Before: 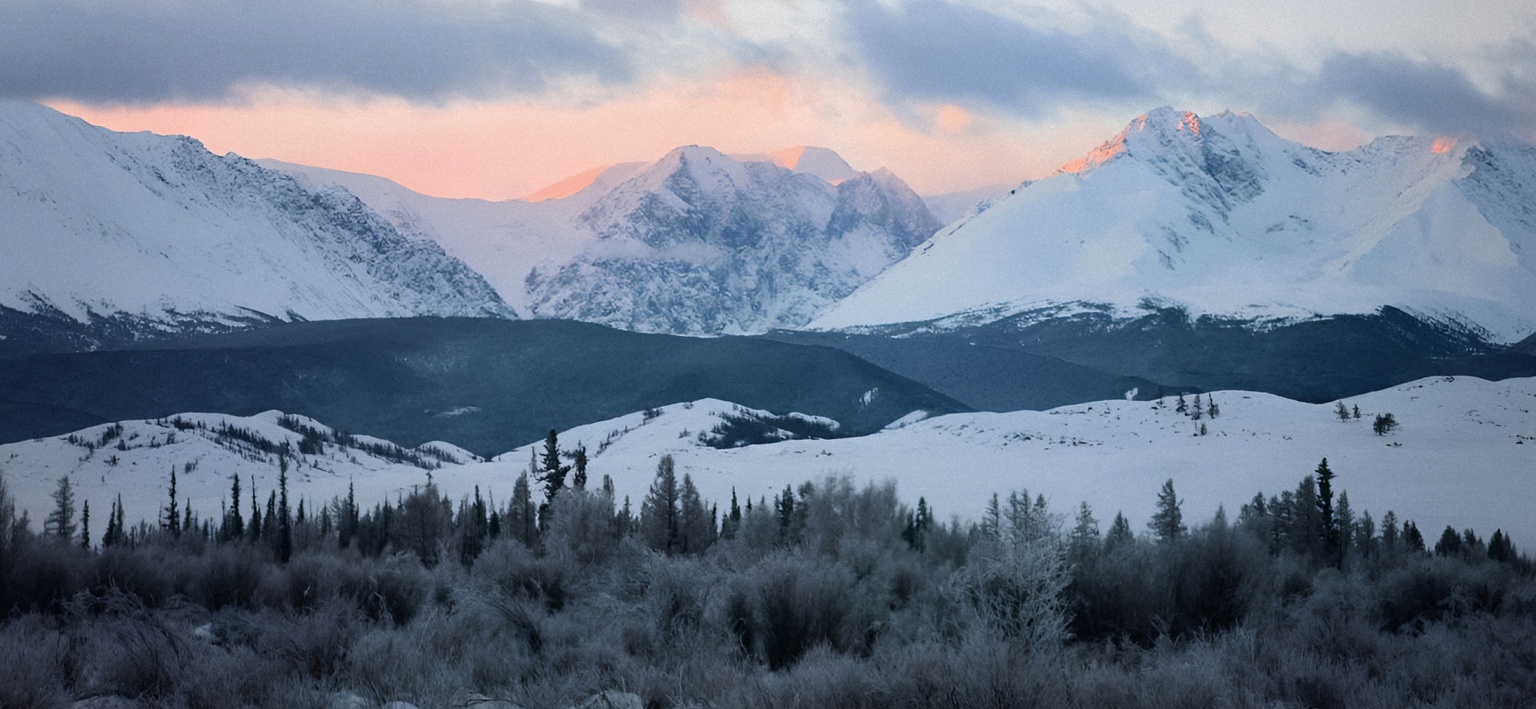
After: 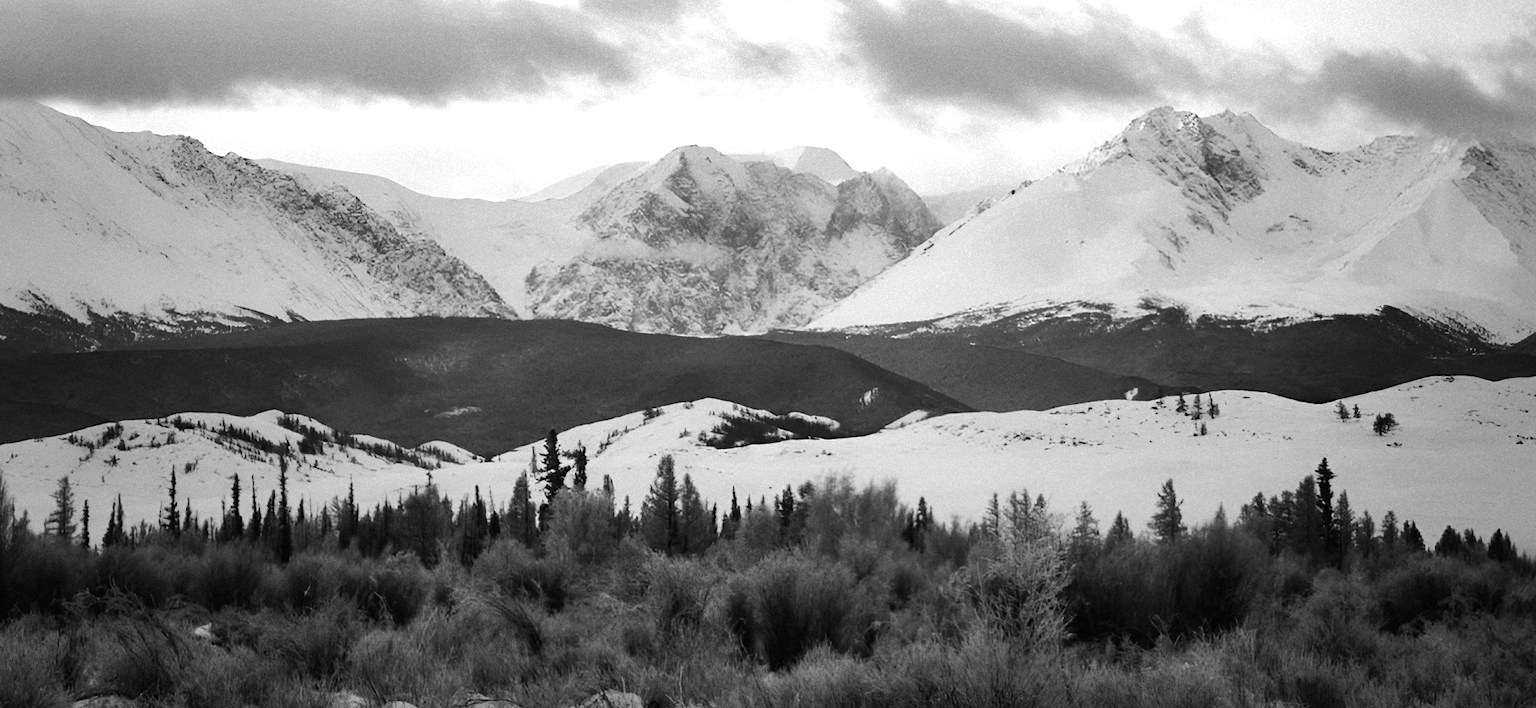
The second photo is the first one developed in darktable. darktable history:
shadows and highlights: shadows 49, highlights -41, soften with gaussian
color correction: highlights b* 3
tone equalizer: -8 EV -0.75 EV, -7 EV -0.7 EV, -6 EV -0.6 EV, -5 EV -0.4 EV, -3 EV 0.4 EV, -2 EV 0.6 EV, -1 EV 0.7 EV, +0 EV 0.75 EV, edges refinement/feathering 500, mask exposure compensation -1.57 EV, preserve details no
monochrome: on, module defaults
